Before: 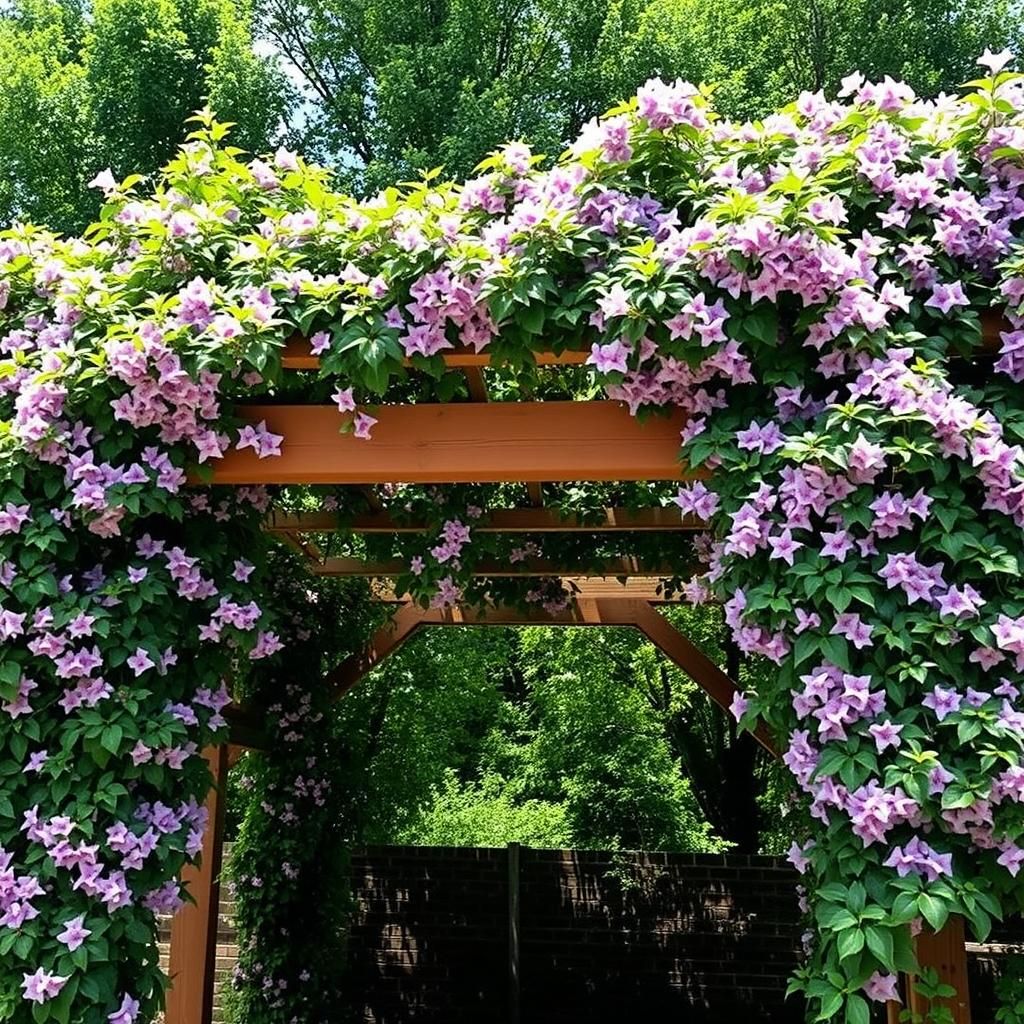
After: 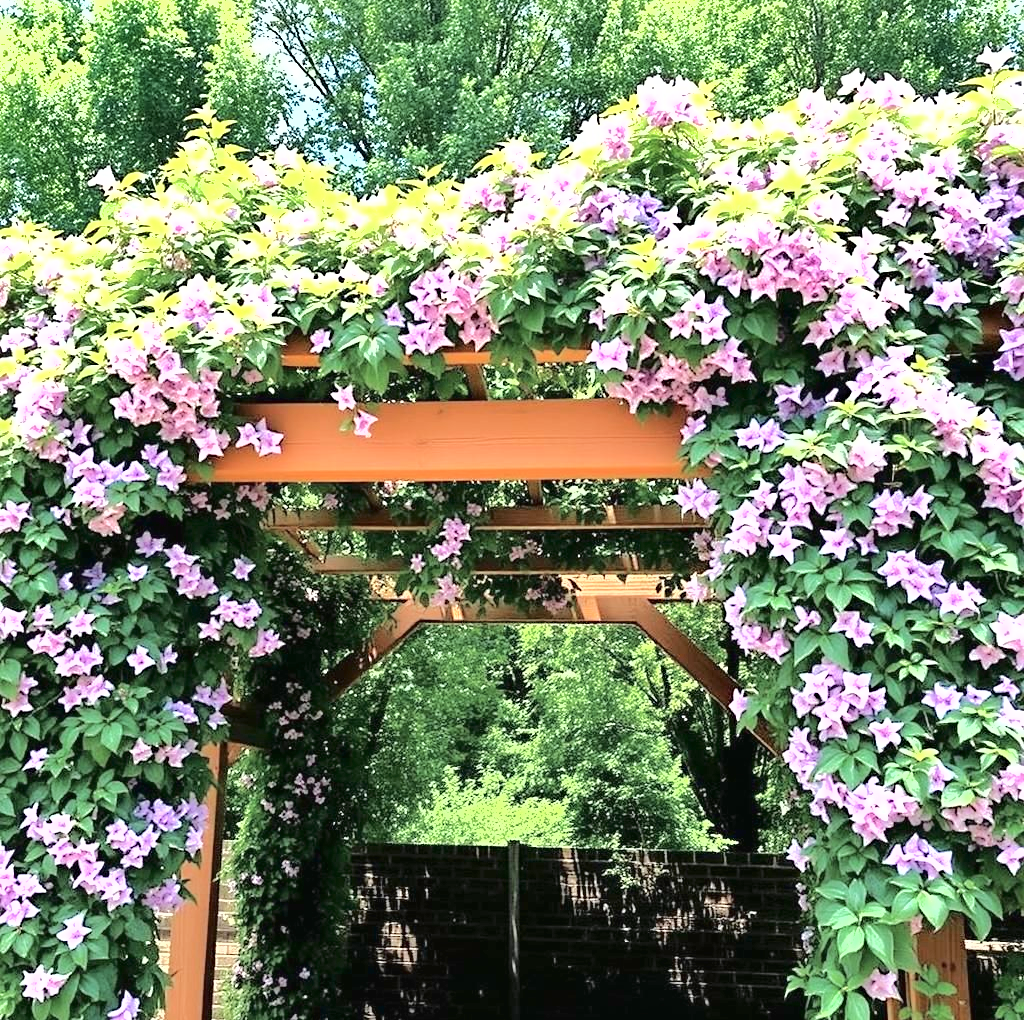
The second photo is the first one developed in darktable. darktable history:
exposure: black level correction 0, exposure 1.442 EV, compensate highlight preservation false
shadows and highlights: shadows 25.38, highlights -48.17, soften with gaussian
color zones: curves: ch0 [(0, 0.5) (0.143, 0.5) (0.286, 0.5) (0.429, 0.504) (0.571, 0.5) (0.714, 0.509) (0.857, 0.5) (1, 0.5)]; ch1 [(0, 0.425) (0.143, 0.425) (0.286, 0.375) (0.429, 0.405) (0.571, 0.5) (0.714, 0.47) (0.857, 0.425) (1, 0.435)]; ch2 [(0, 0.5) (0.143, 0.5) (0.286, 0.5) (0.429, 0.517) (0.571, 0.5) (0.714, 0.51) (0.857, 0.5) (1, 0.5)]
base curve: curves: ch0 [(0, 0) (0.262, 0.32) (0.722, 0.705) (1, 1)]
sharpen: radius 5.333, amount 0.316, threshold 26.721
crop: top 0.196%, bottom 0.13%
tone curve: curves: ch0 [(0, 0) (0.003, 0.021) (0.011, 0.021) (0.025, 0.021) (0.044, 0.033) (0.069, 0.053) (0.1, 0.08) (0.136, 0.114) (0.177, 0.171) (0.224, 0.246) (0.277, 0.332) (0.335, 0.424) (0.399, 0.496) (0.468, 0.561) (0.543, 0.627) (0.623, 0.685) (0.709, 0.741) (0.801, 0.813) (0.898, 0.902) (1, 1)], color space Lab, independent channels, preserve colors none
